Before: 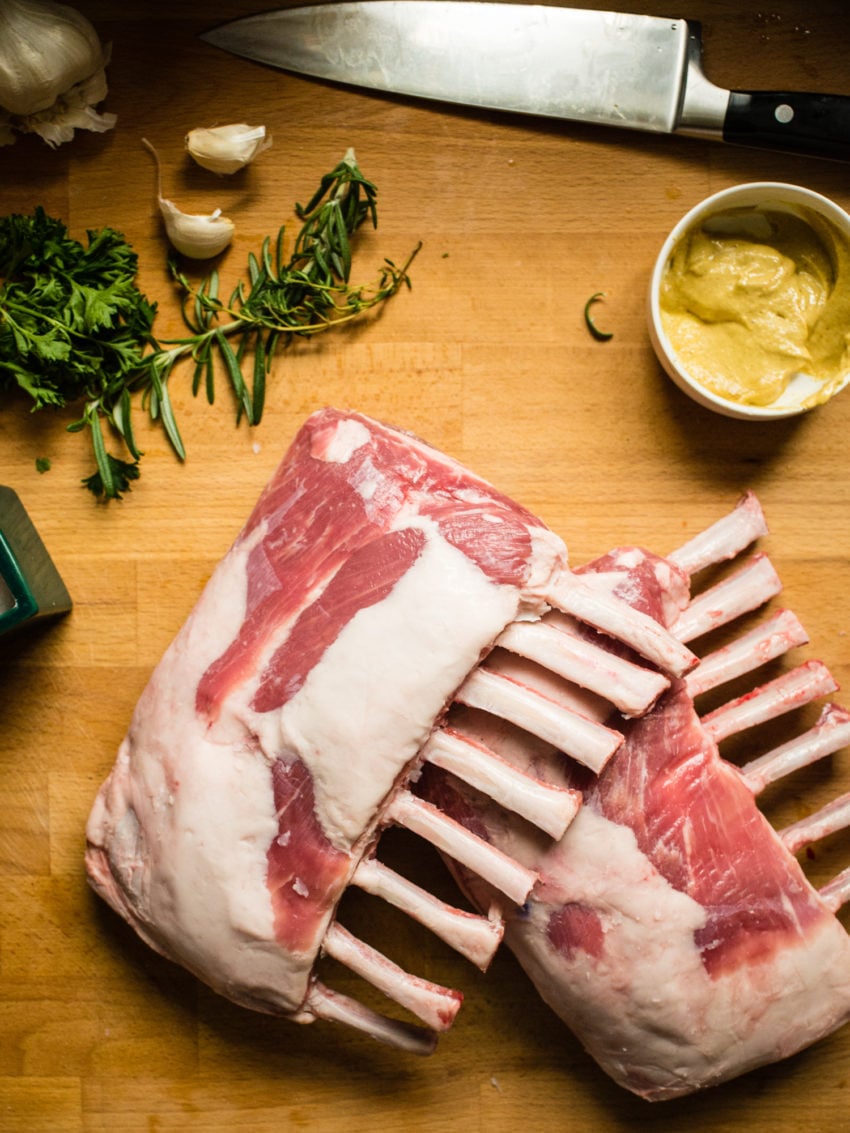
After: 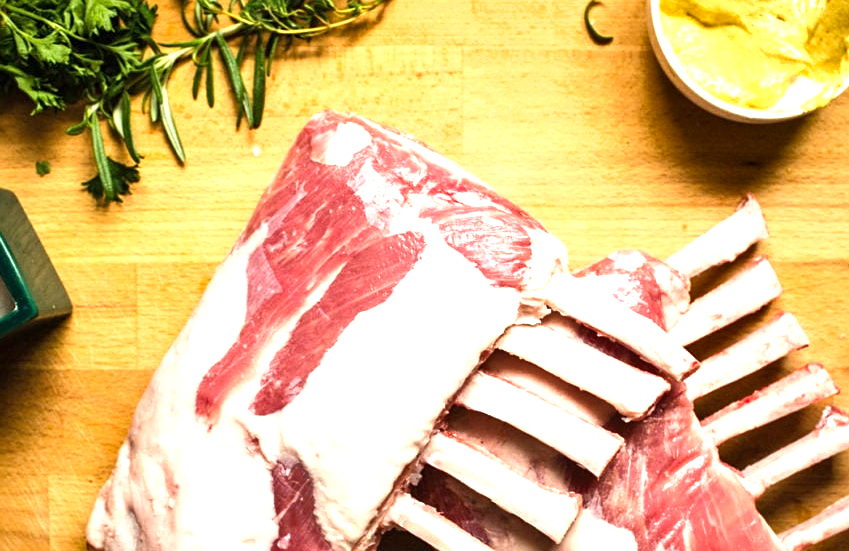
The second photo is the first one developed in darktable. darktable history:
tone equalizer: -8 EV -1.07 EV, -7 EV -1.03 EV, -6 EV -0.864 EV, -5 EV -0.589 EV, -3 EV 0.548 EV, -2 EV 0.891 EV, -1 EV 1.01 EV, +0 EV 1.06 EV, smoothing diameter 24.82%, edges refinement/feathering 9.26, preserve details guided filter
crop and rotate: top 26.27%, bottom 25.088%
sharpen: amount 0.208
shadows and highlights: shadows 29.32, highlights -29.38, low approximation 0.01, soften with gaussian
